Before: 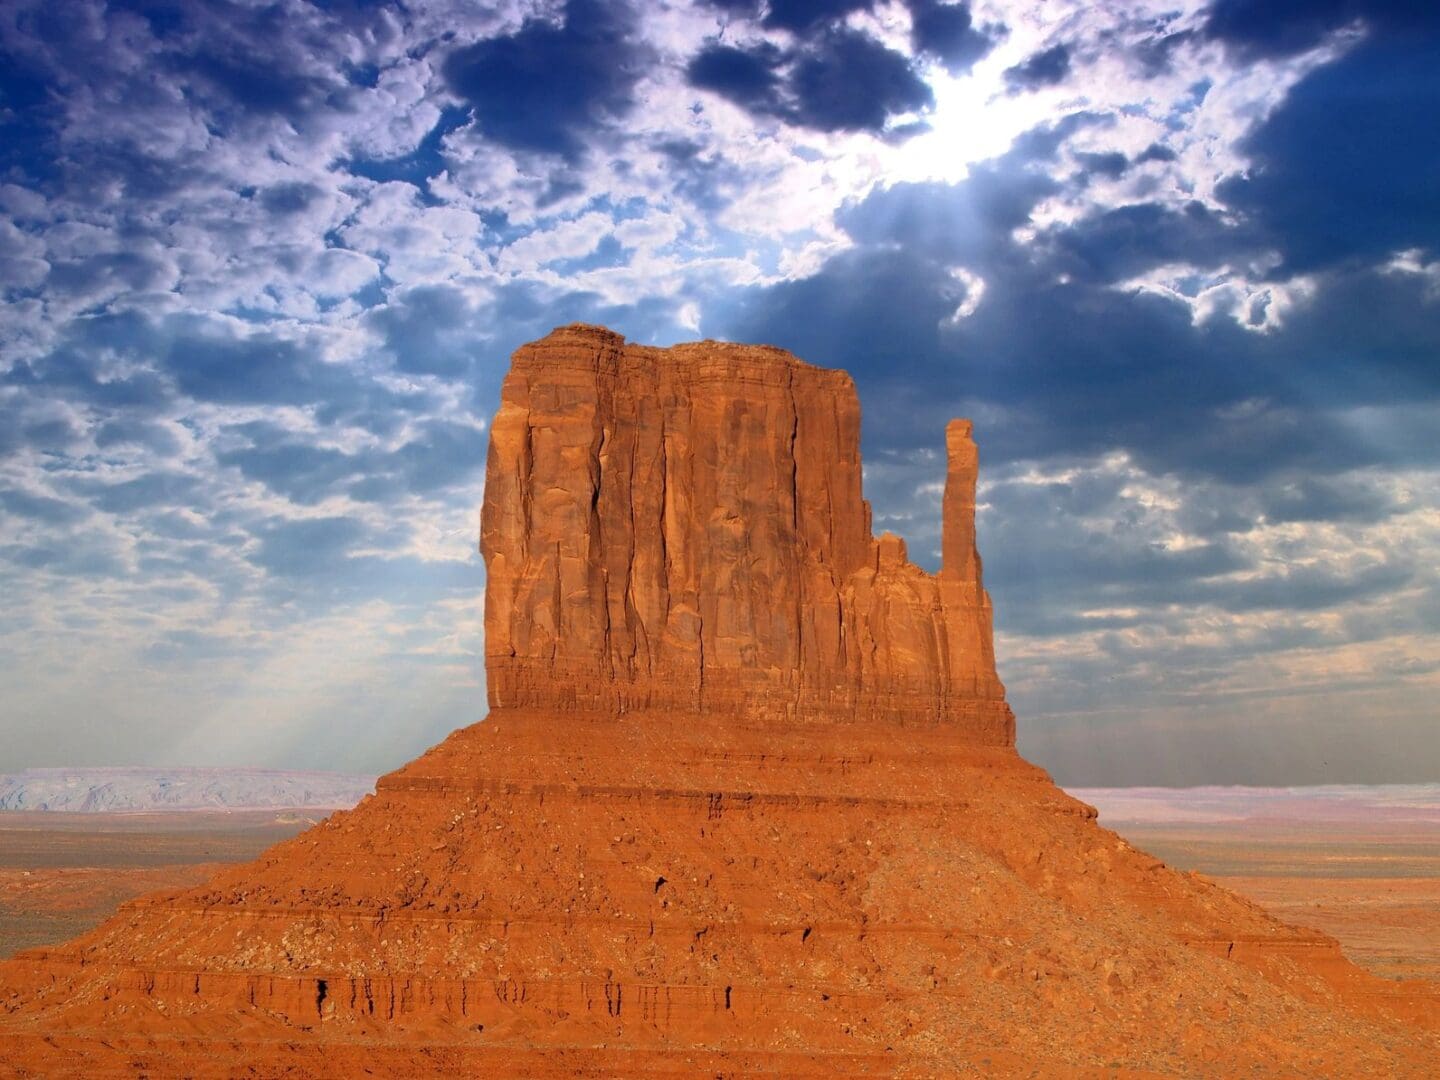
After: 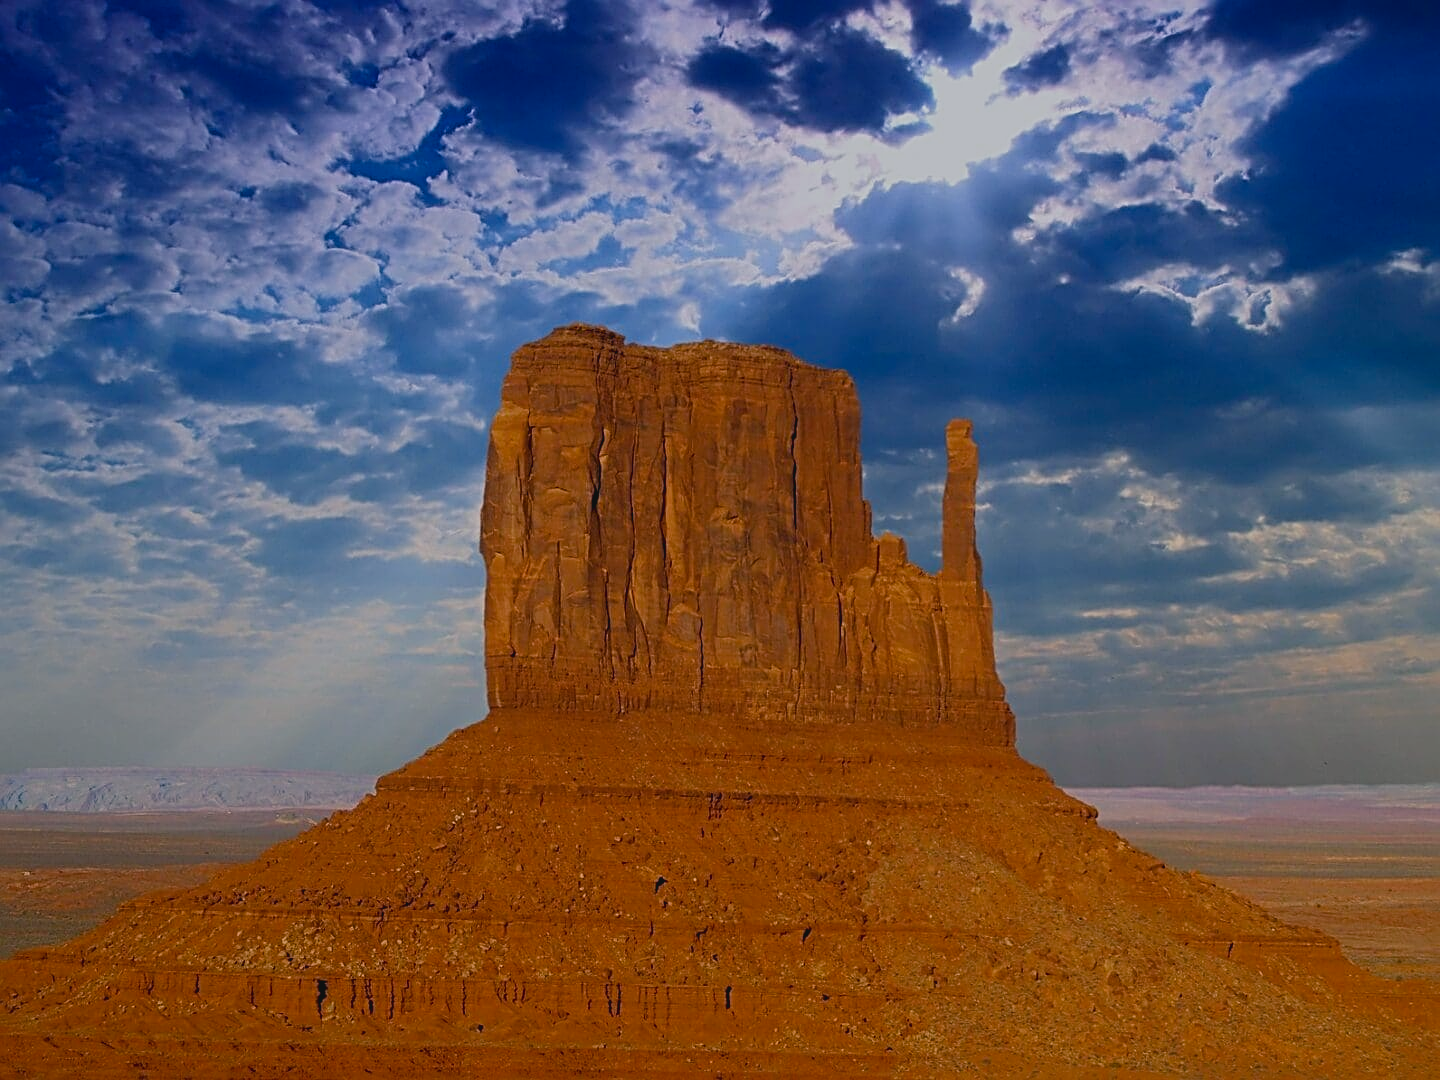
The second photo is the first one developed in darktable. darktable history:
exposure: exposure -1 EV, compensate highlight preservation false
color balance rgb: shadows lift › chroma 2%, shadows lift › hue 219.6°, power › hue 313.2°, highlights gain › chroma 3%, highlights gain › hue 75.6°, global offset › luminance 0.5%, perceptual saturation grading › global saturation 15.33%, perceptual saturation grading › highlights -19.33%, perceptual saturation grading › shadows 20%, global vibrance 20%
white balance: red 0.954, blue 1.079
sharpen: radius 3.025, amount 0.757
